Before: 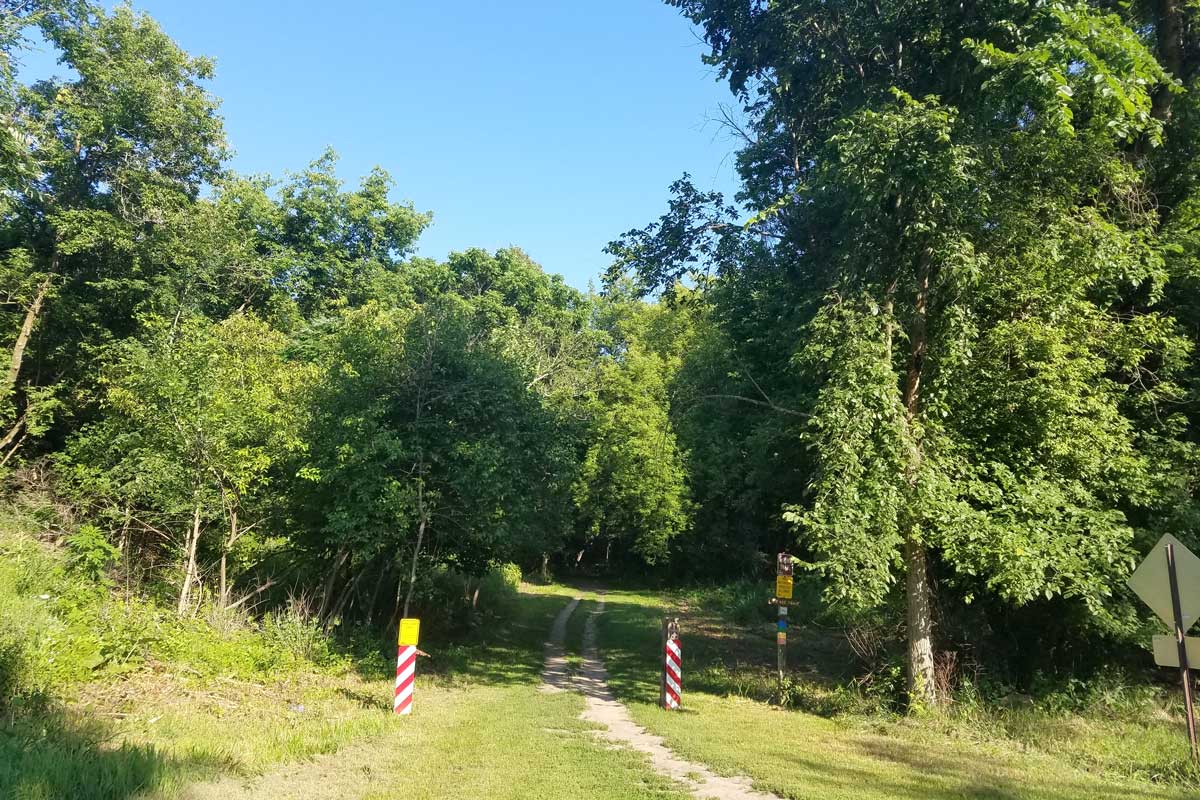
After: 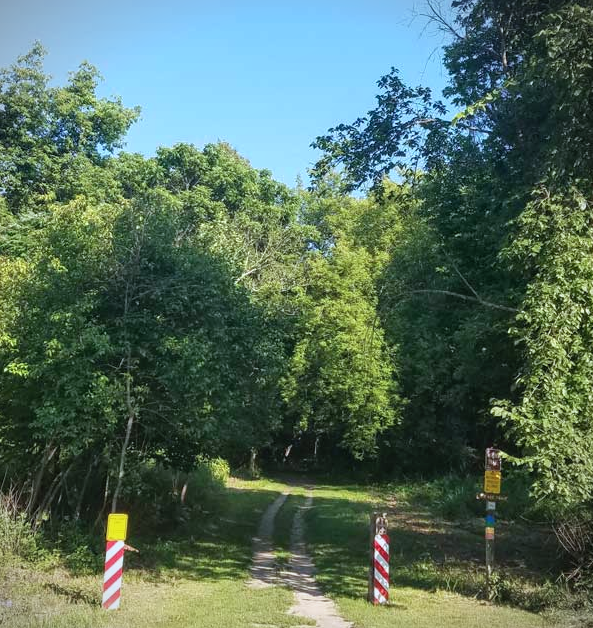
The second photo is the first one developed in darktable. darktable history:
vignetting: fall-off start 92.6%, brightness -0.52, saturation -0.51, center (-0.012, 0)
local contrast: detail 110%
color correction: highlights a* -0.772, highlights b* -8.92
crop and rotate: angle 0.02°, left 24.353%, top 13.219%, right 26.156%, bottom 8.224%
